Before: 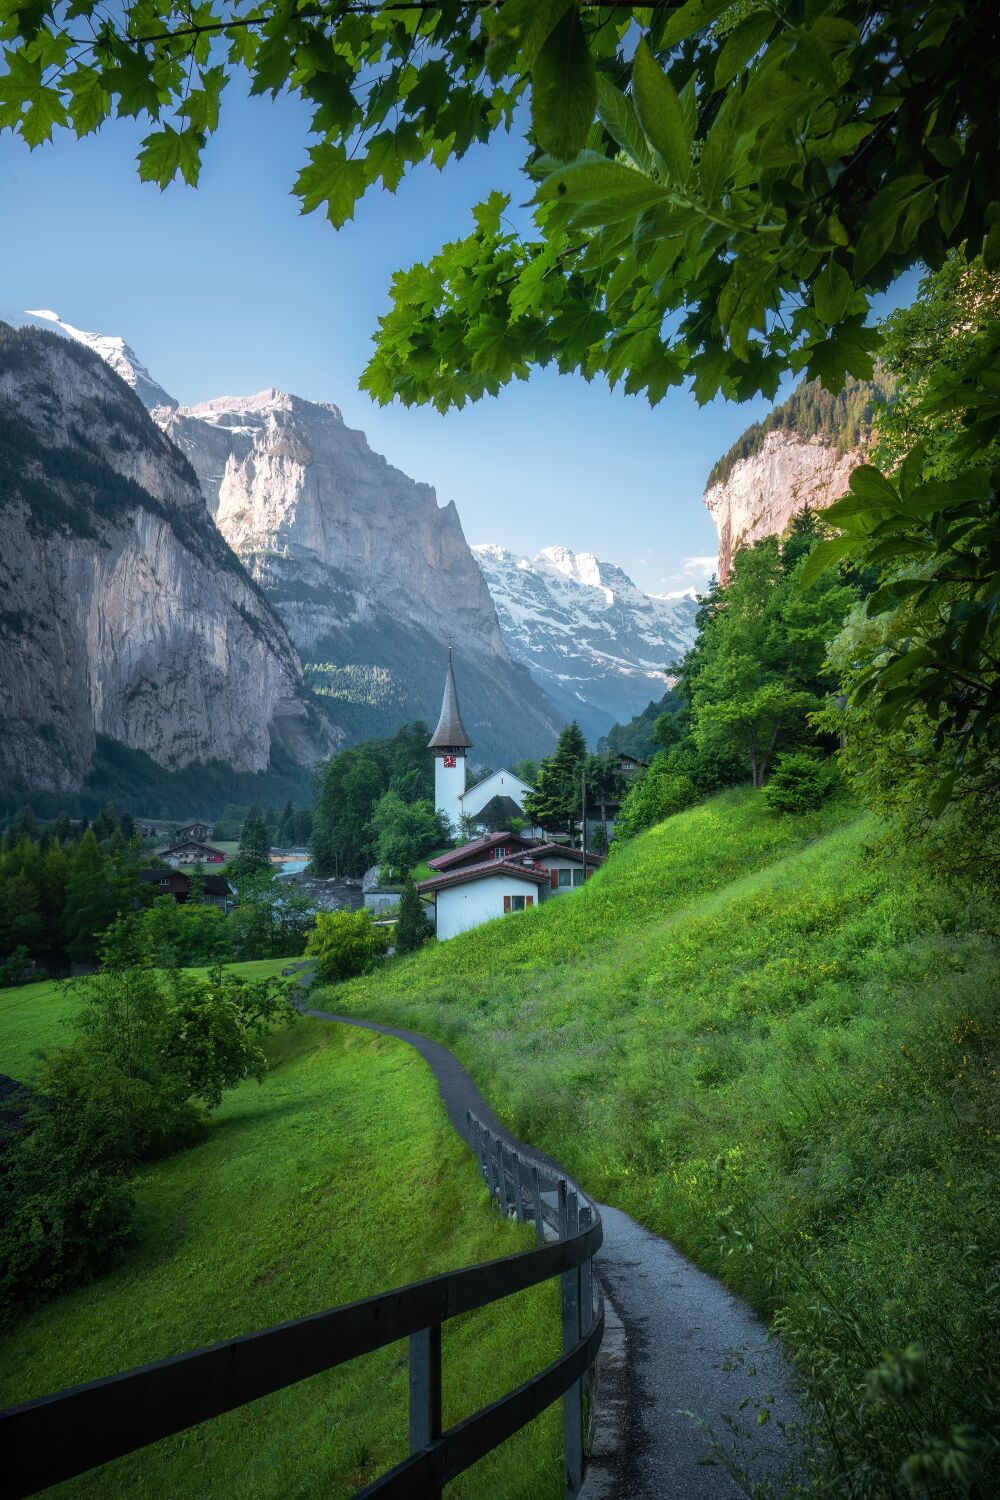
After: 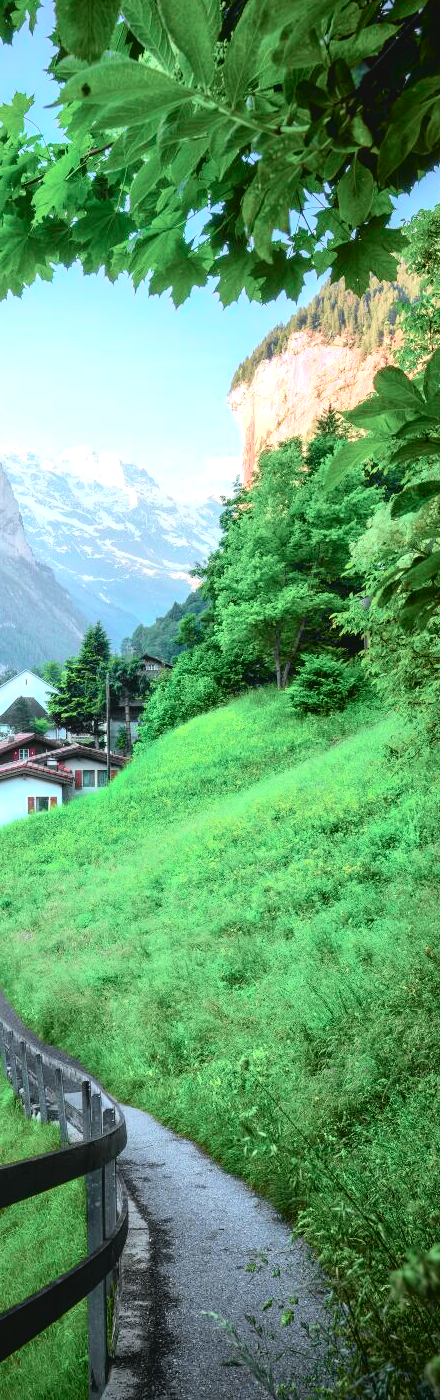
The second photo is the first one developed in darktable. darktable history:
tone curve: curves: ch0 [(0, 0.039) (0.113, 0.081) (0.204, 0.204) (0.498, 0.608) (0.709, 0.819) (0.984, 0.961)]; ch1 [(0, 0) (0.172, 0.123) (0.317, 0.272) (0.414, 0.382) (0.476, 0.479) (0.505, 0.501) (0.528, 0.54) (0.618, 0.647) (0.709, 0.764) (1, 1)]; ch2 [(0, 0) (0.411, 0.424) (0.492, 0.502) (0.521, 0.513) (0.537, 0.57) (0.686, 0.638) (1, 1)], color space Lab, independent channels, preserve colors none
exposure: black level correction 0, exposure 0.9 EV, compensate highlight preservation false
crop: left 47.628%, top 6.643%, right 7.874%
